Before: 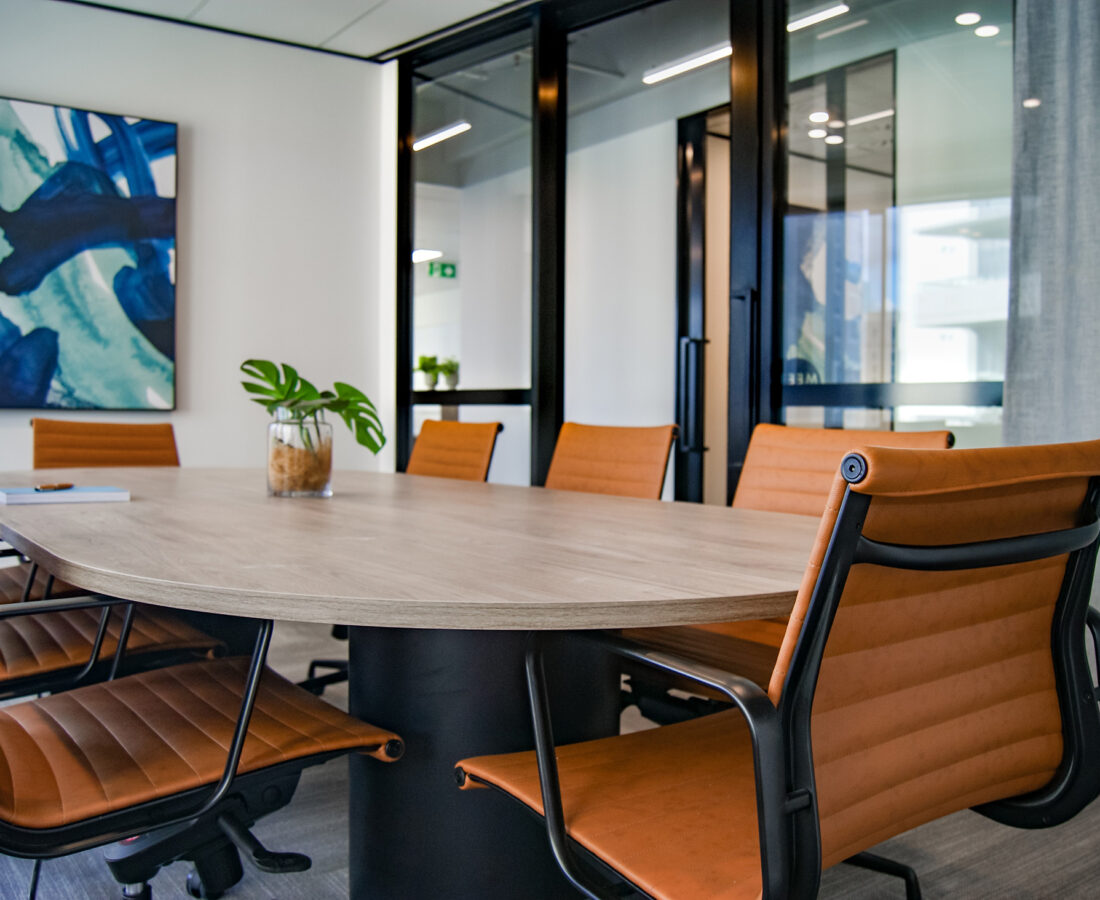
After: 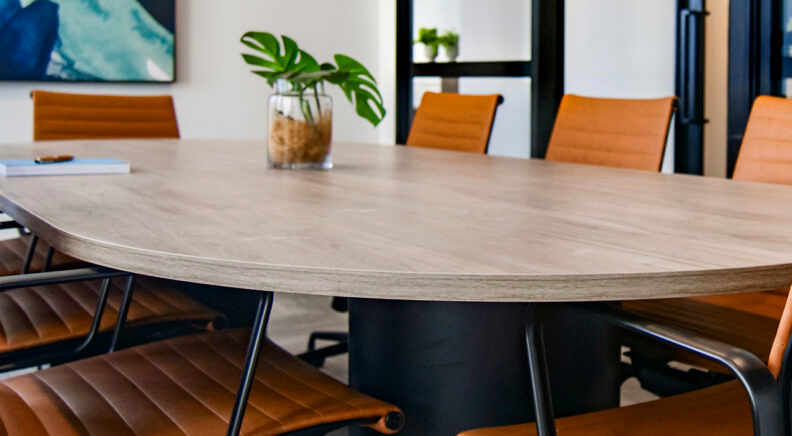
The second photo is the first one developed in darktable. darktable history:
contrast brightness saturation: contrast 0.15, brightness -0.01, saturation 0.1
crop: top 36.498%, right 27.964%, bottom 14.995%
